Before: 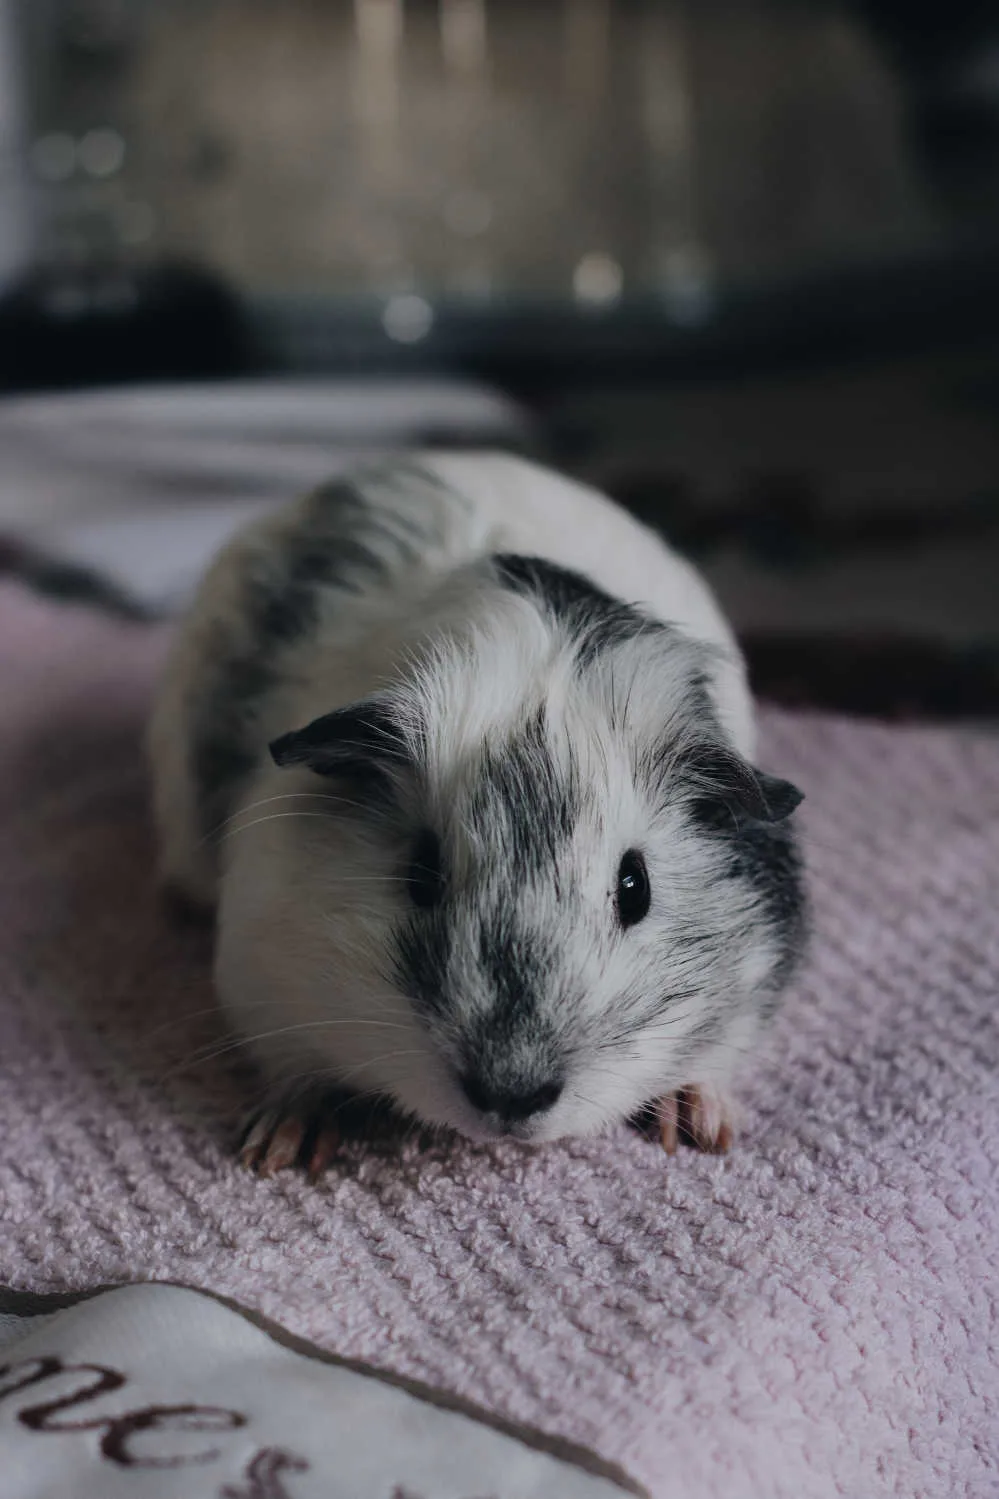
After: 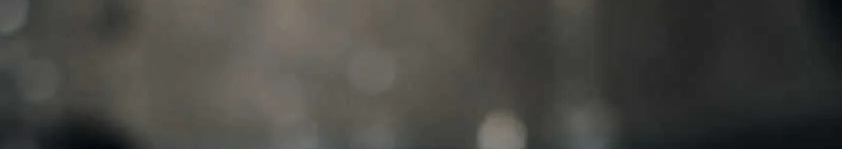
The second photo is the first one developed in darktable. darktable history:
local contrast: on, module defaults
crop and rotate: left 9.644%, top 9.491%, right 6.021%, bottom 80.509%
